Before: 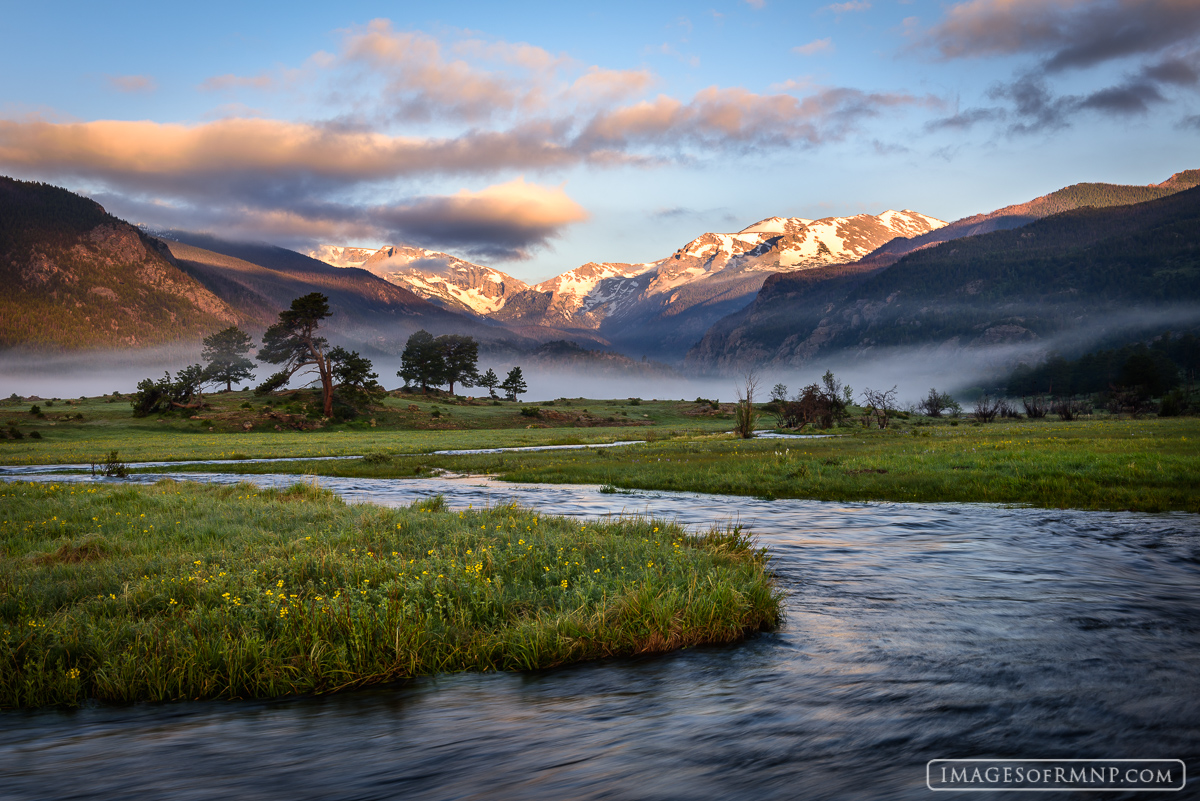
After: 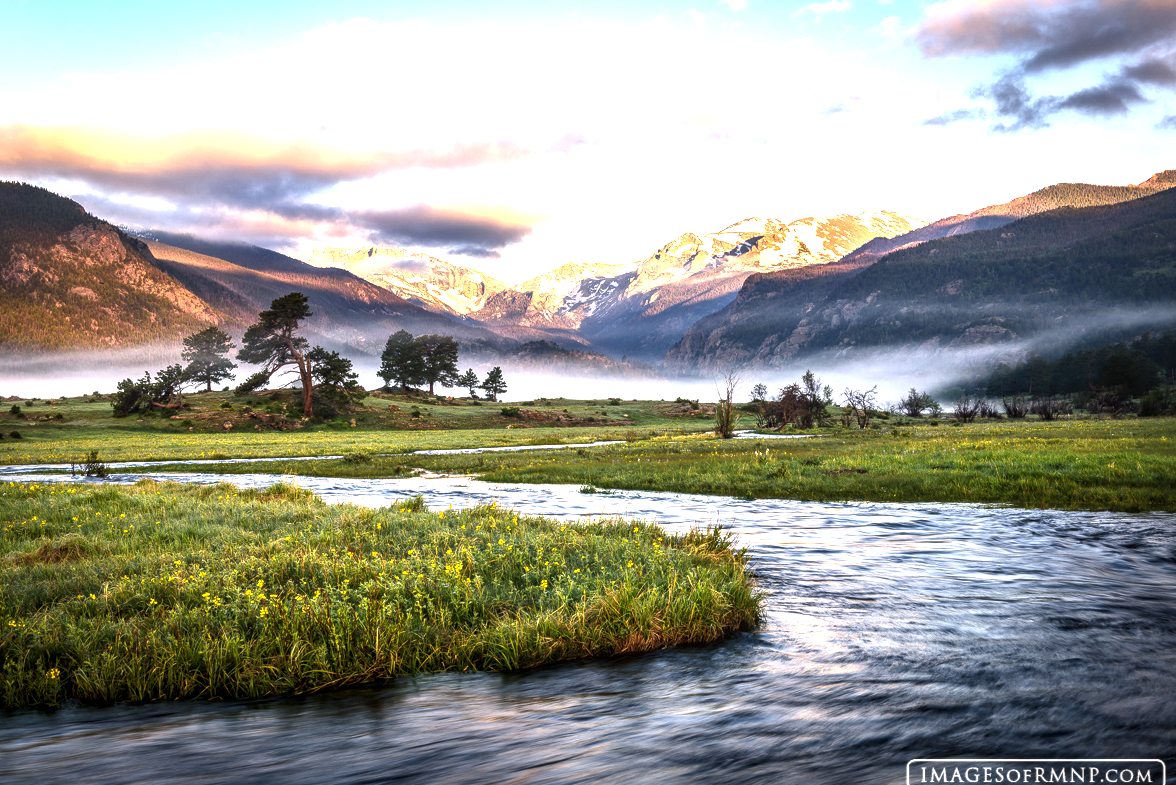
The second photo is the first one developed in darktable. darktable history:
exposure: black level correction 0, exposure 0.396 EV, compensate exposure bias true, compensate highlight preservation false
crop: left 1.724%, right 0.27%, bottom 1.991%
contrast brightness saturation: saturation -0.058
color balance rgb: highlights gain › chroma 1.686%, highlights gain › hue 54.92°, linear chroma grading › global chroma 5.424%, perceptual saturation grading › global saturation 0.717%, perceptual brilliance grading › global brilliance 15.418%, perceptual brilliance grading › shadows -34.417%
local contrast: on, module defaults
